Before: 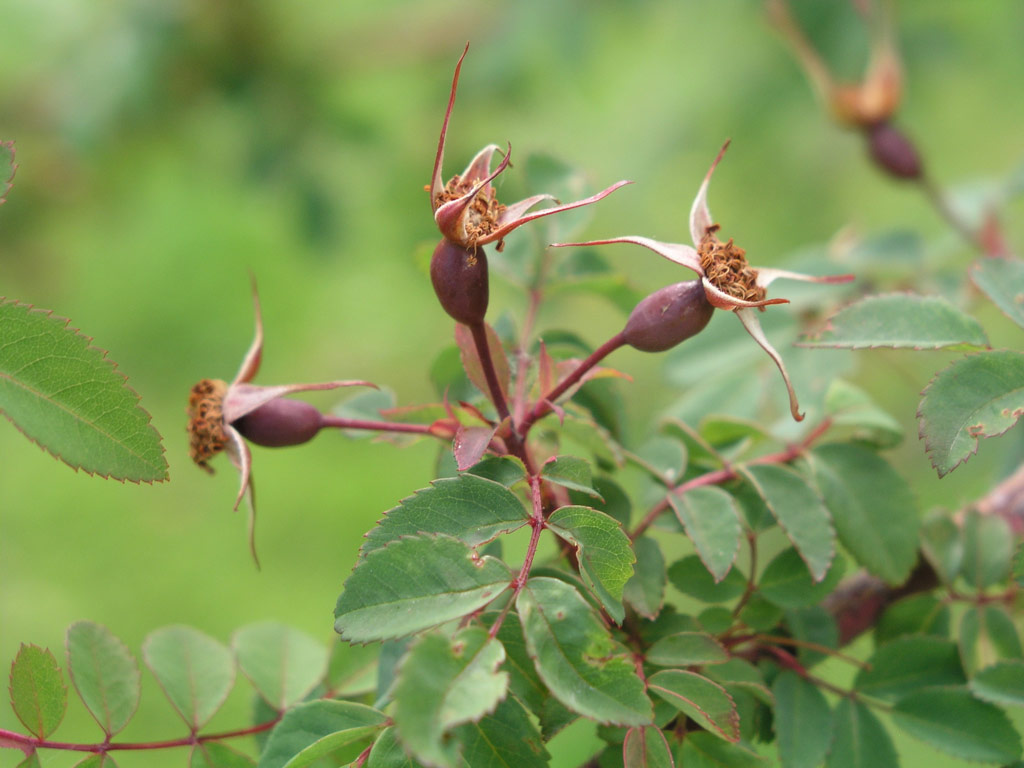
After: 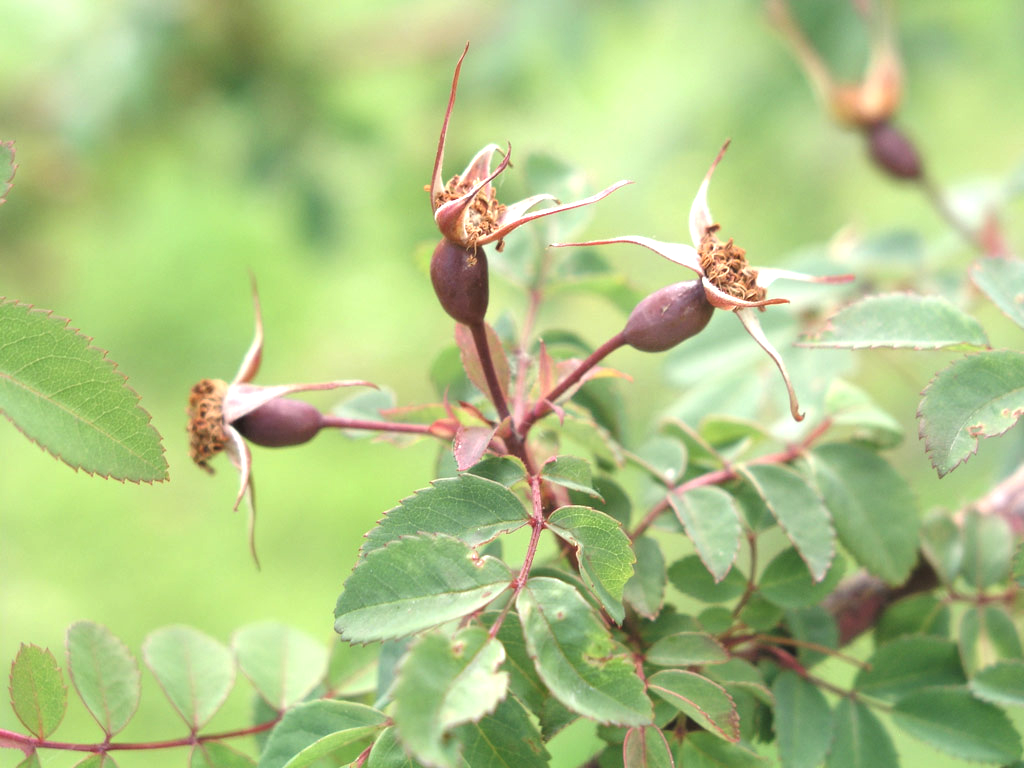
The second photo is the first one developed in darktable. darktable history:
exposure: black level correction 0, exposure 0.9 EV, compensate highlight preservation false
color correction: saturation 0.8
